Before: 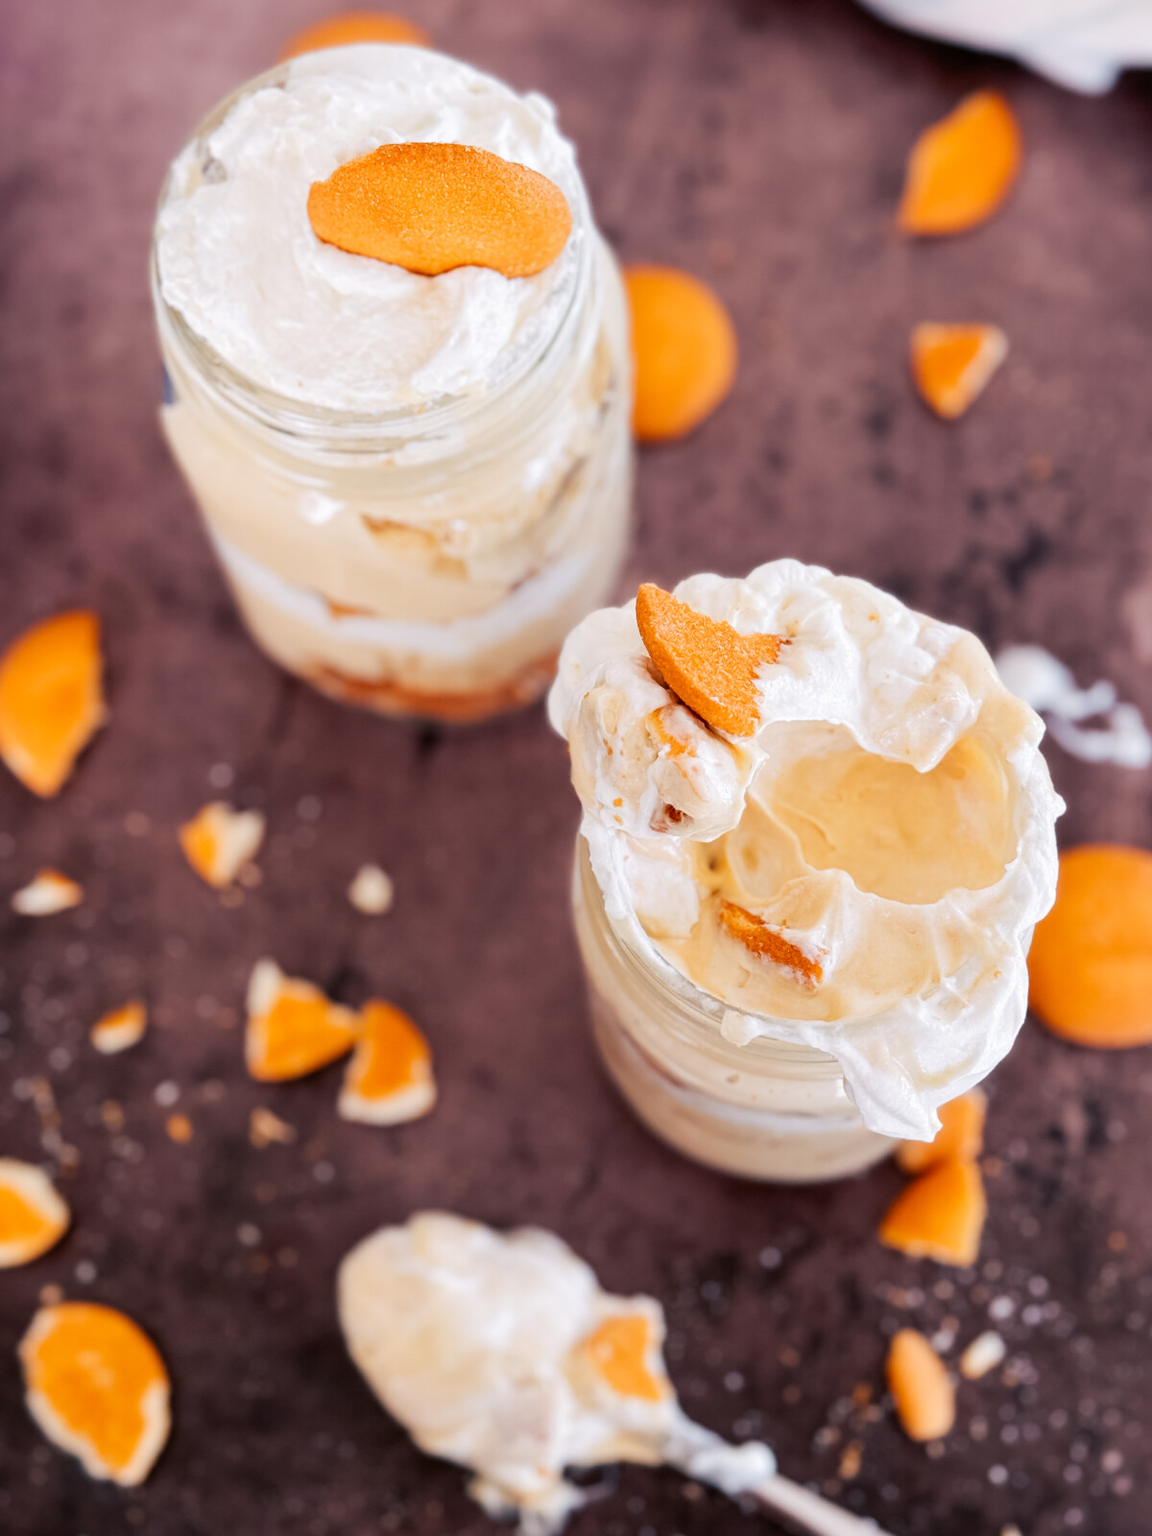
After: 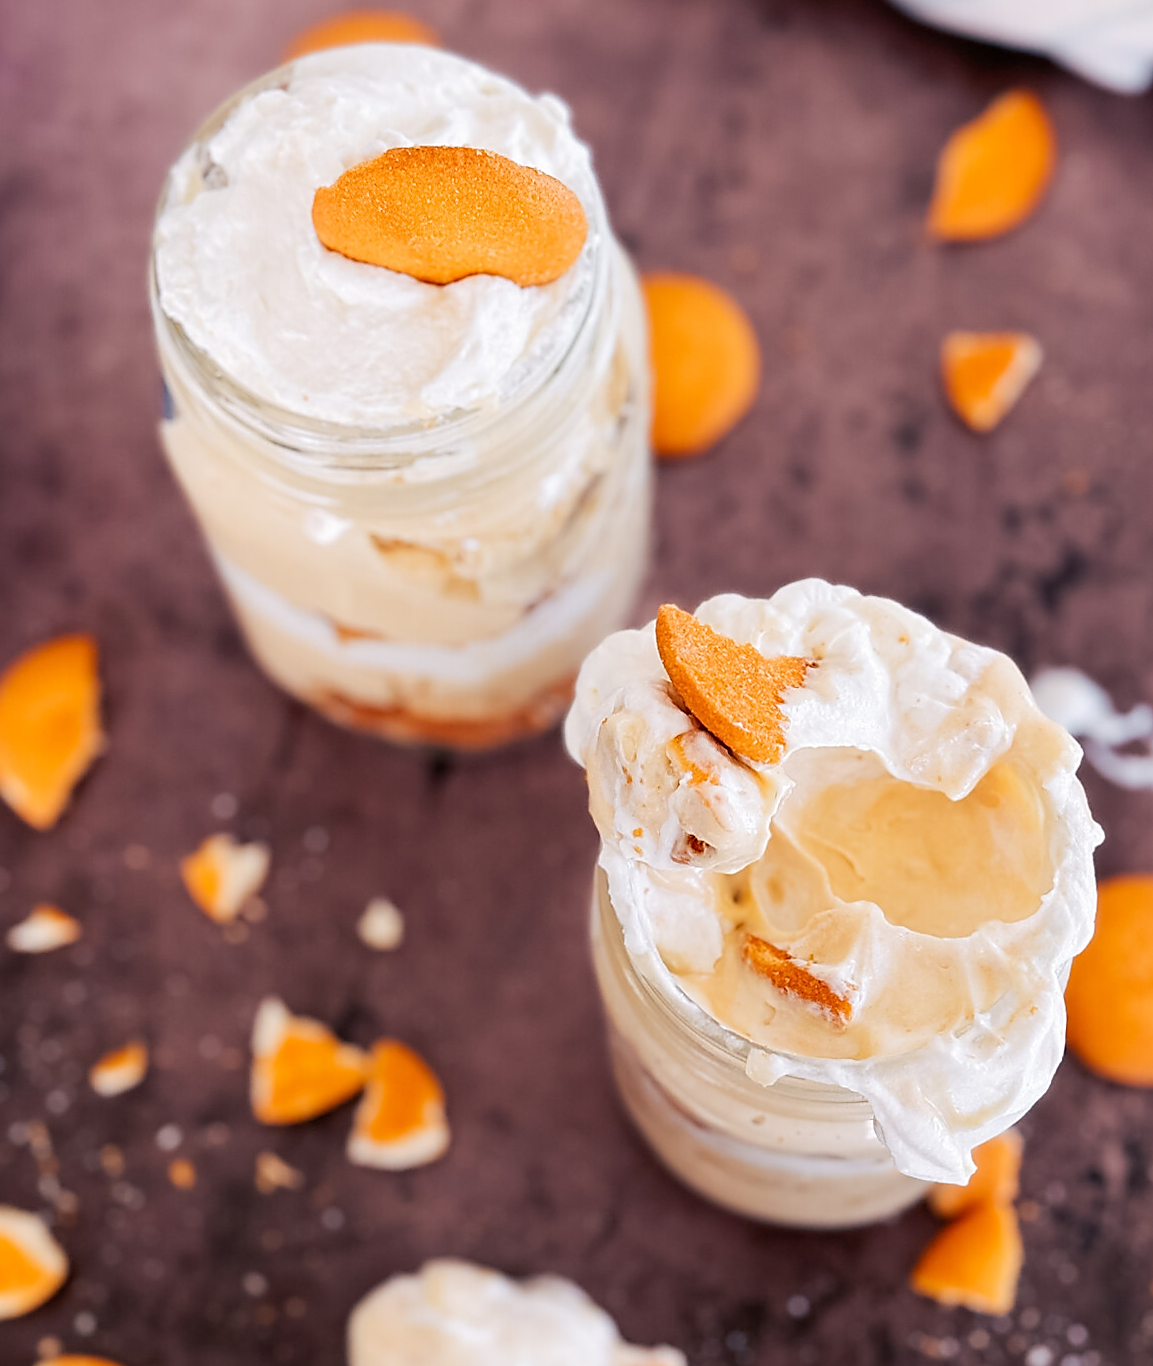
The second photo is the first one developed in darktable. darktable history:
crop and rotate: angle 0.2°, left 0.275%, right 3.127%, bottom 14.18%
sharpen: radius 1.4, amount 1.25, threshold 0.7
